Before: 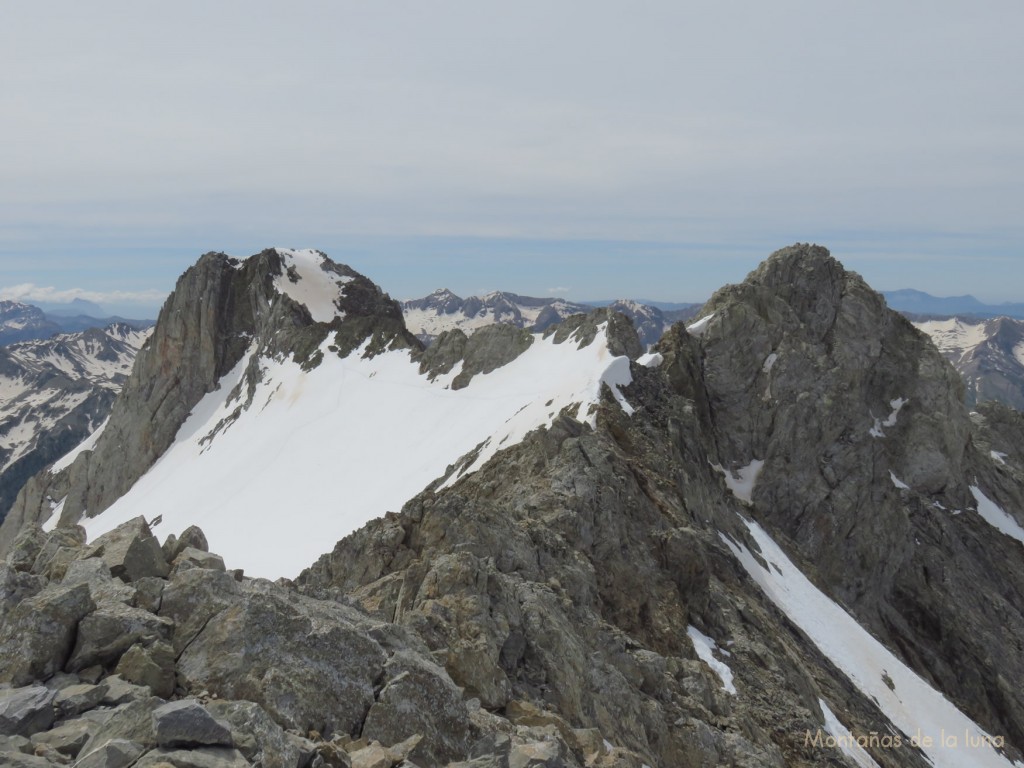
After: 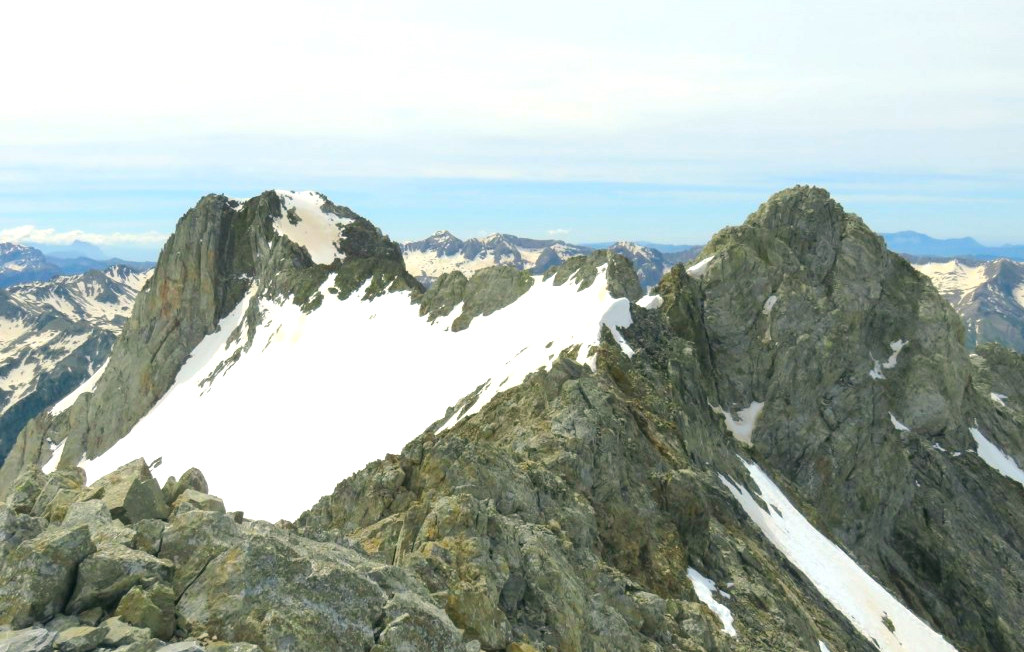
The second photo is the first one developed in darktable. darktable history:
exposure: black level correction 0, exposure 0.953 EV, compensate highlight preservation false
crop: top 7.607%, bottom 7.448%
color correction: highlights a* -0.601, highlights b* 9.44, shadows a* -9.4, shadows b* 1.06
color balance rgb: shadows lift › luminance -9.767%, perceptual saturation grading › global saturation 48.966%, global vibrance 19.293%
